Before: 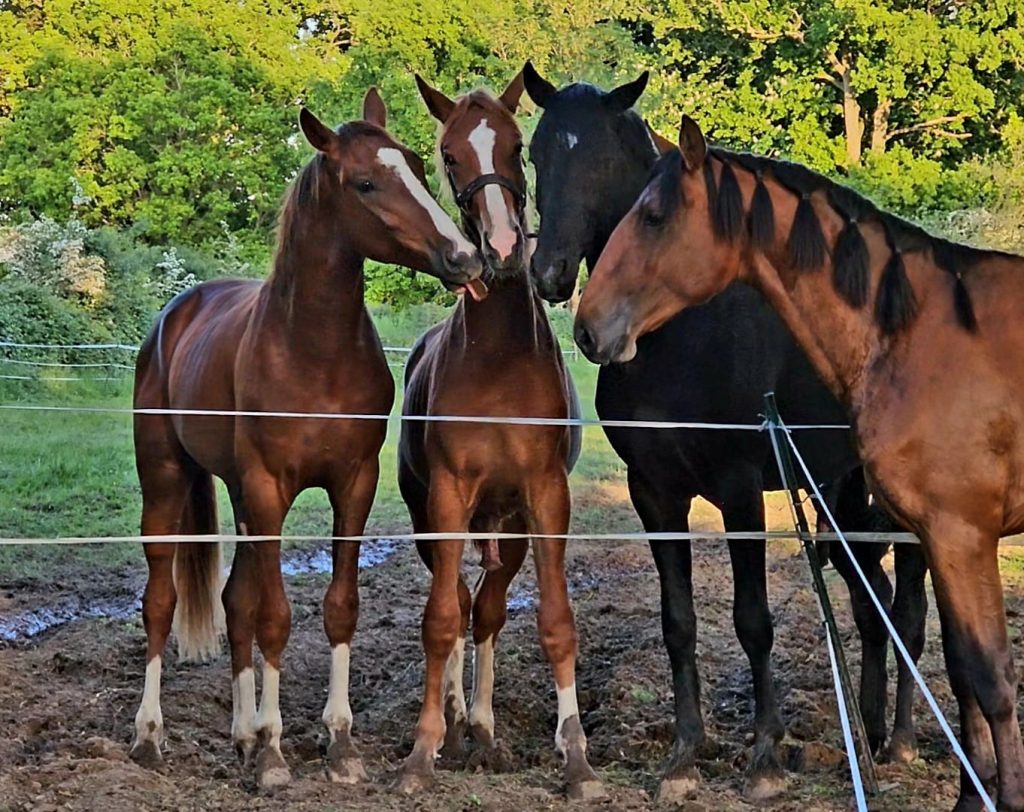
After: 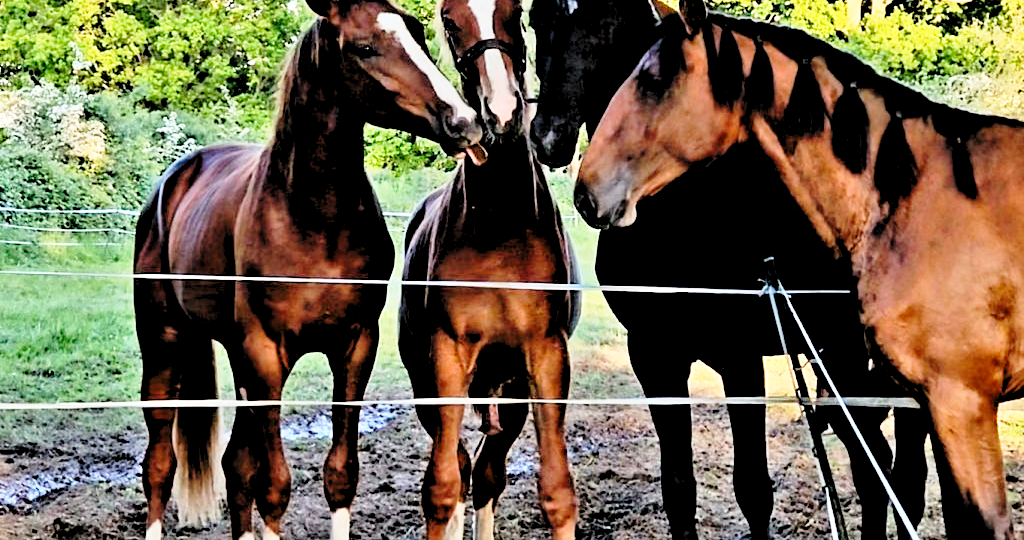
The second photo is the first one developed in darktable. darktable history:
tone equalizer: on, module defaults
crop: top 16.727%, bottom 16.727%
exposure: black level correction 0.005, exposure 0.417 EV, compensate highlight preservation false
rgb levels: levels [[0.029, 0.461, 0.922], [0, 0.5, 1], [0, 0.5, 1]]
base curve: curves: ch0 [(0, 0) (0.028, 0.03) (0.121, 0.232) (0.46, 0.748) (0.859, 0.968) (1, 1)], preserve colors none
